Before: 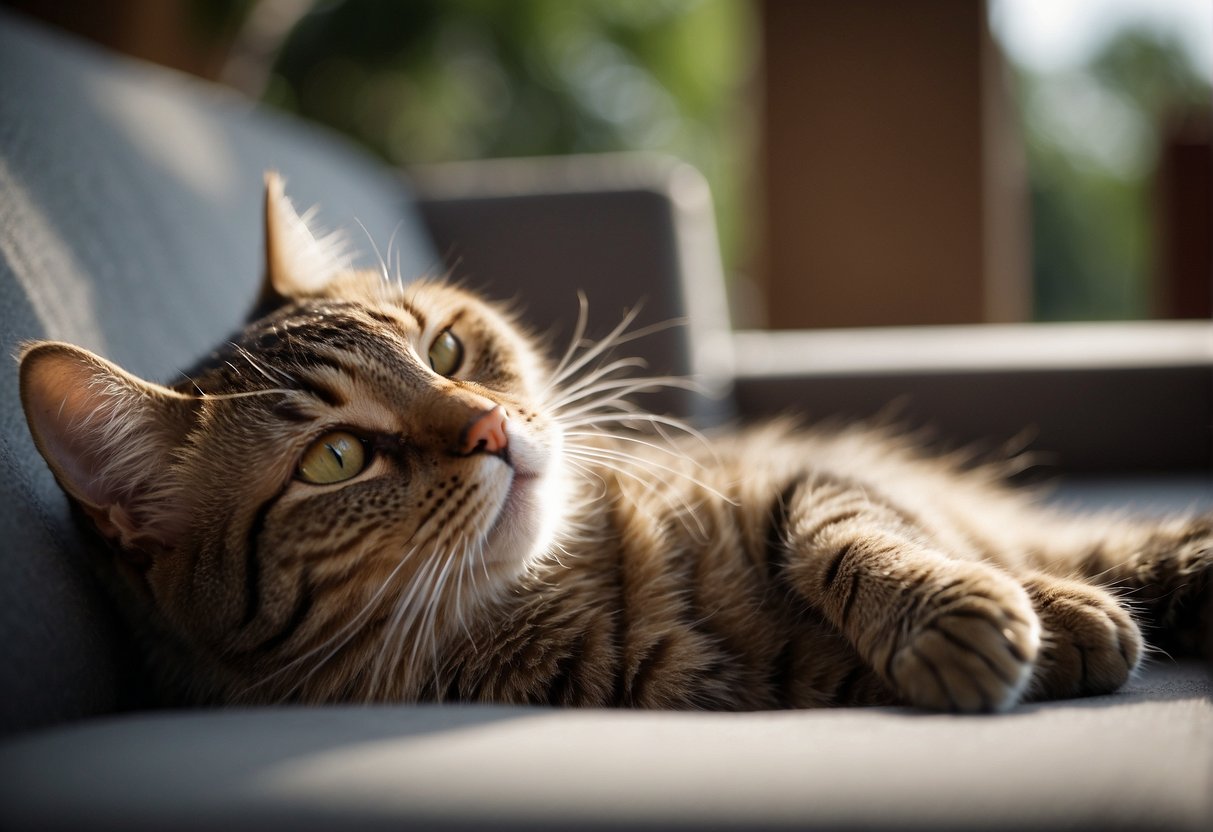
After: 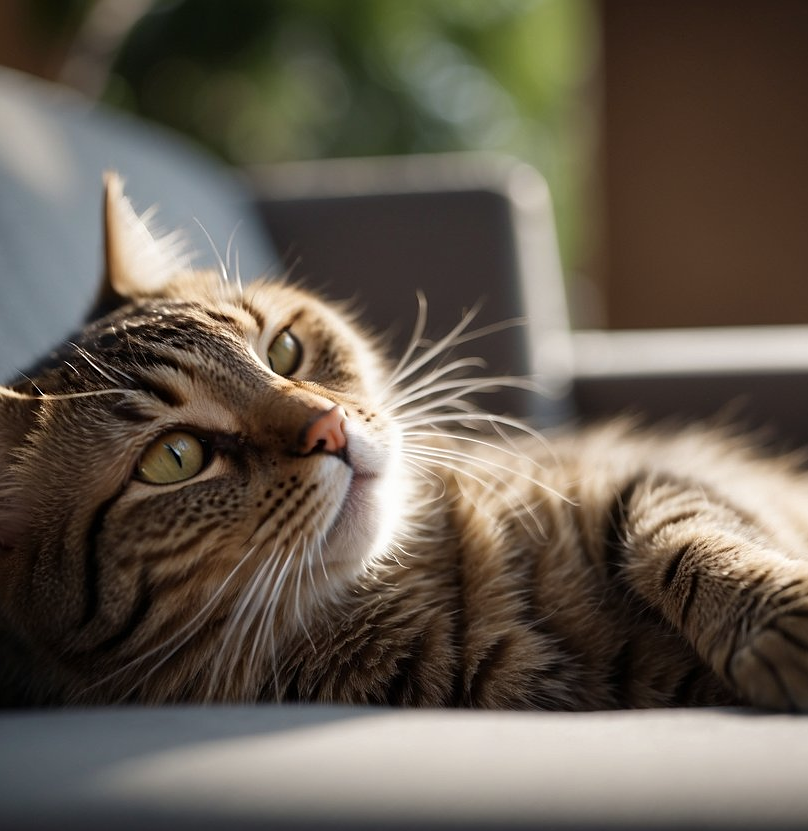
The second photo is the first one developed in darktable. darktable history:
sharpen: amount 0.2
color zones: curves: ch1 [(0, 0.469) (0.01, 0.469) (0.12, 0.446) (0.248, 0.469) (0.5, 0.5) (0.748, 0.5) (0.99, 0.469) (1, 0.469)]
crop and rotate: left 13.342%, right 19.991%
